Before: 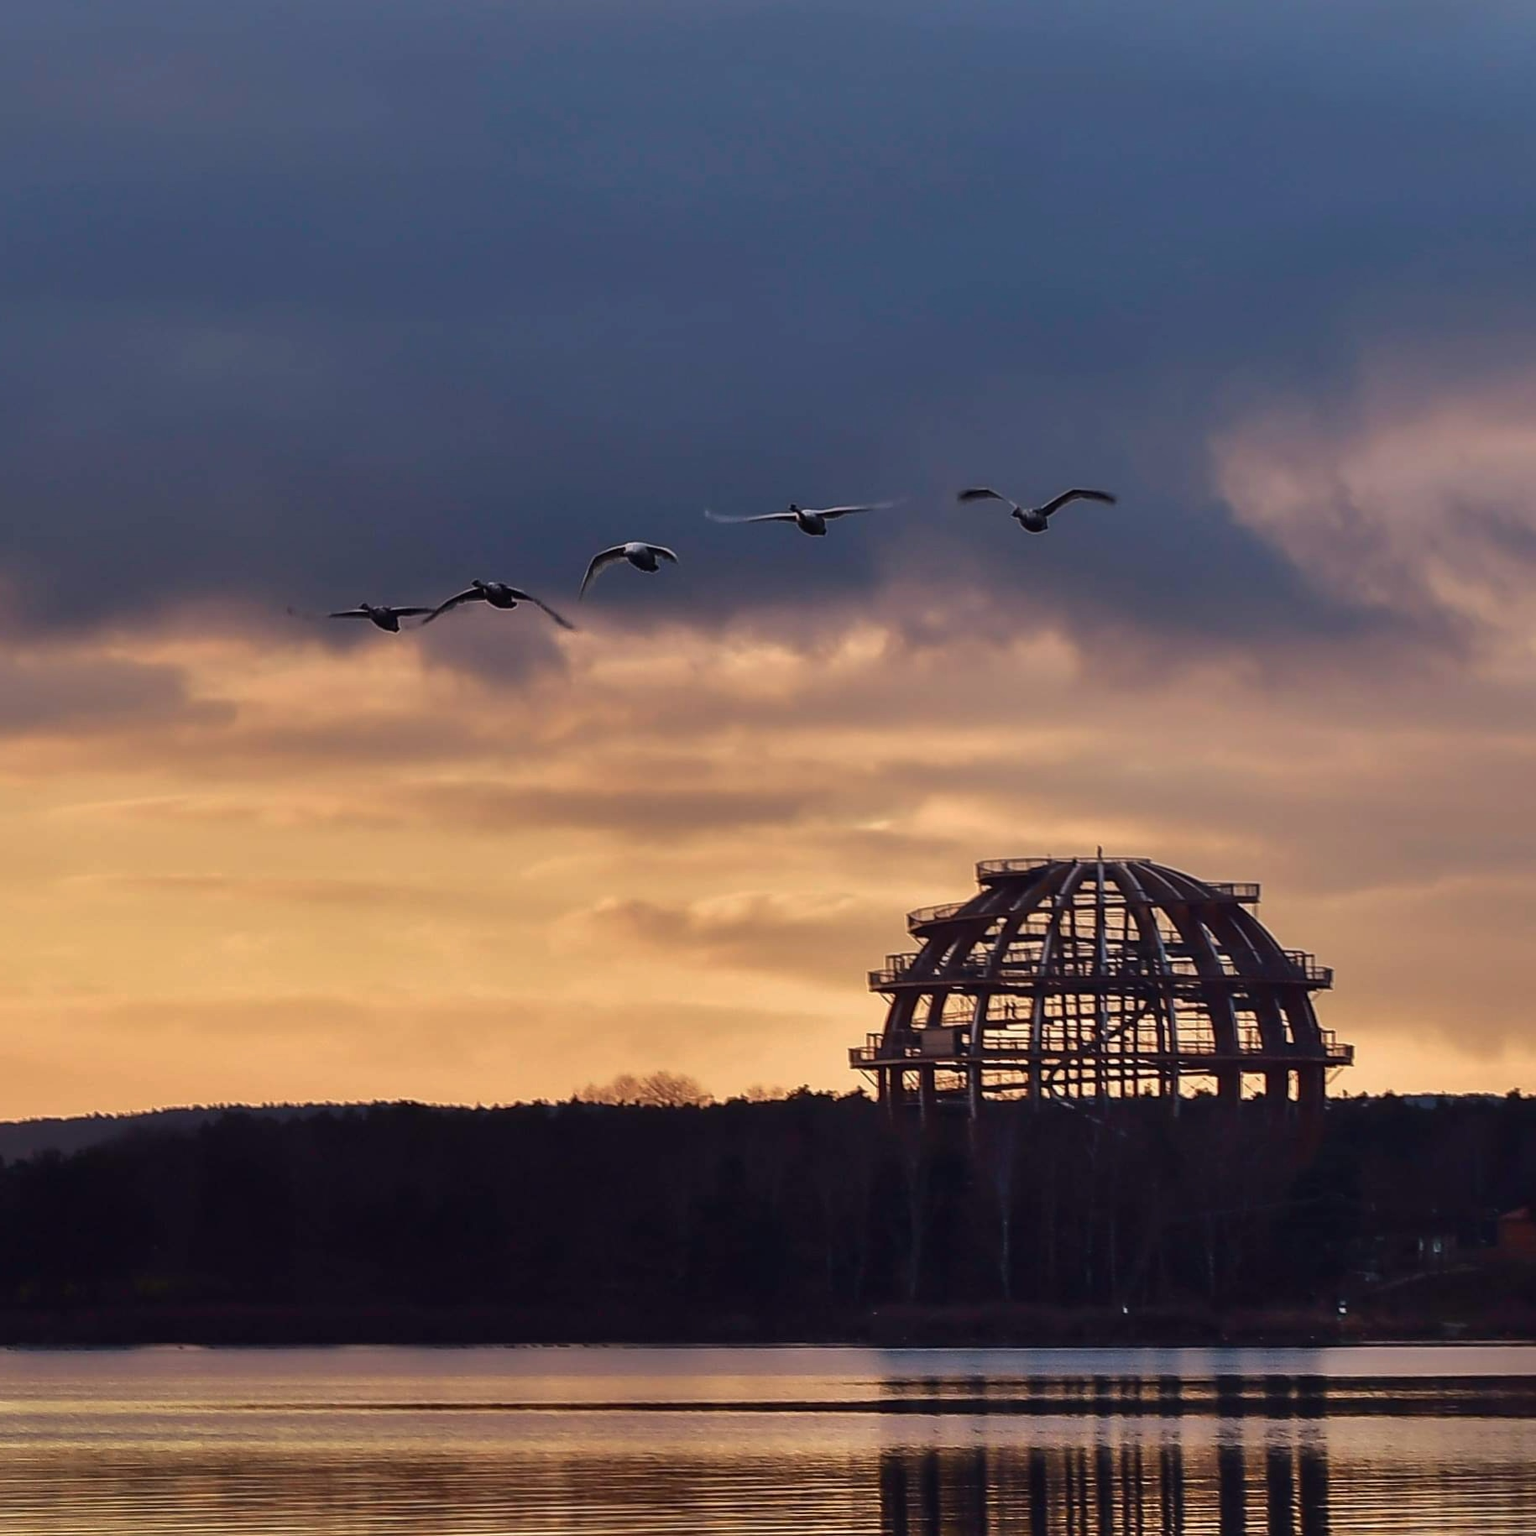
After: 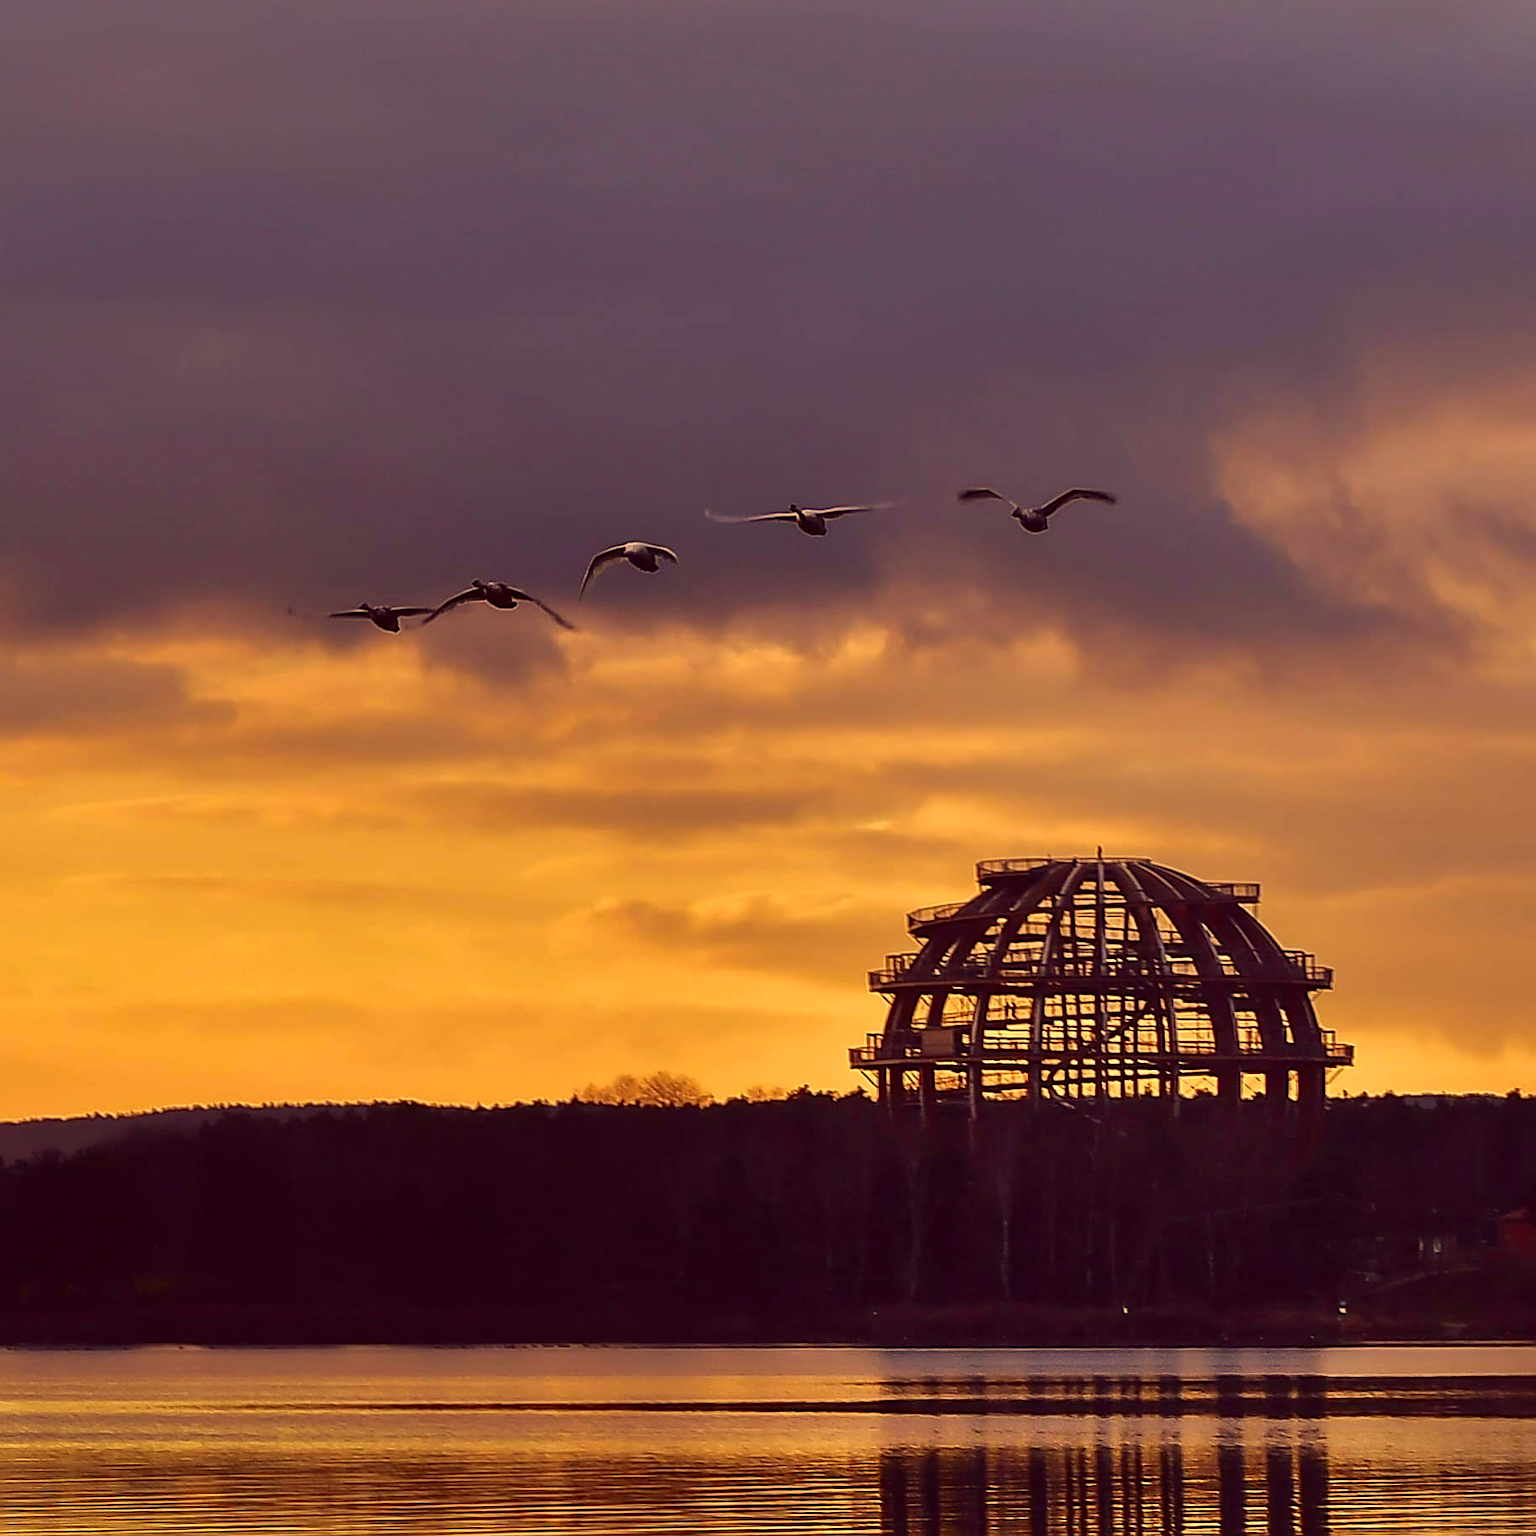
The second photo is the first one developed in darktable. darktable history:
color correction: highlights a* 9.73, highlights b* 39.23, shadows a* 14.27, shadows b* 3.5
sharpen: on, module defaults
